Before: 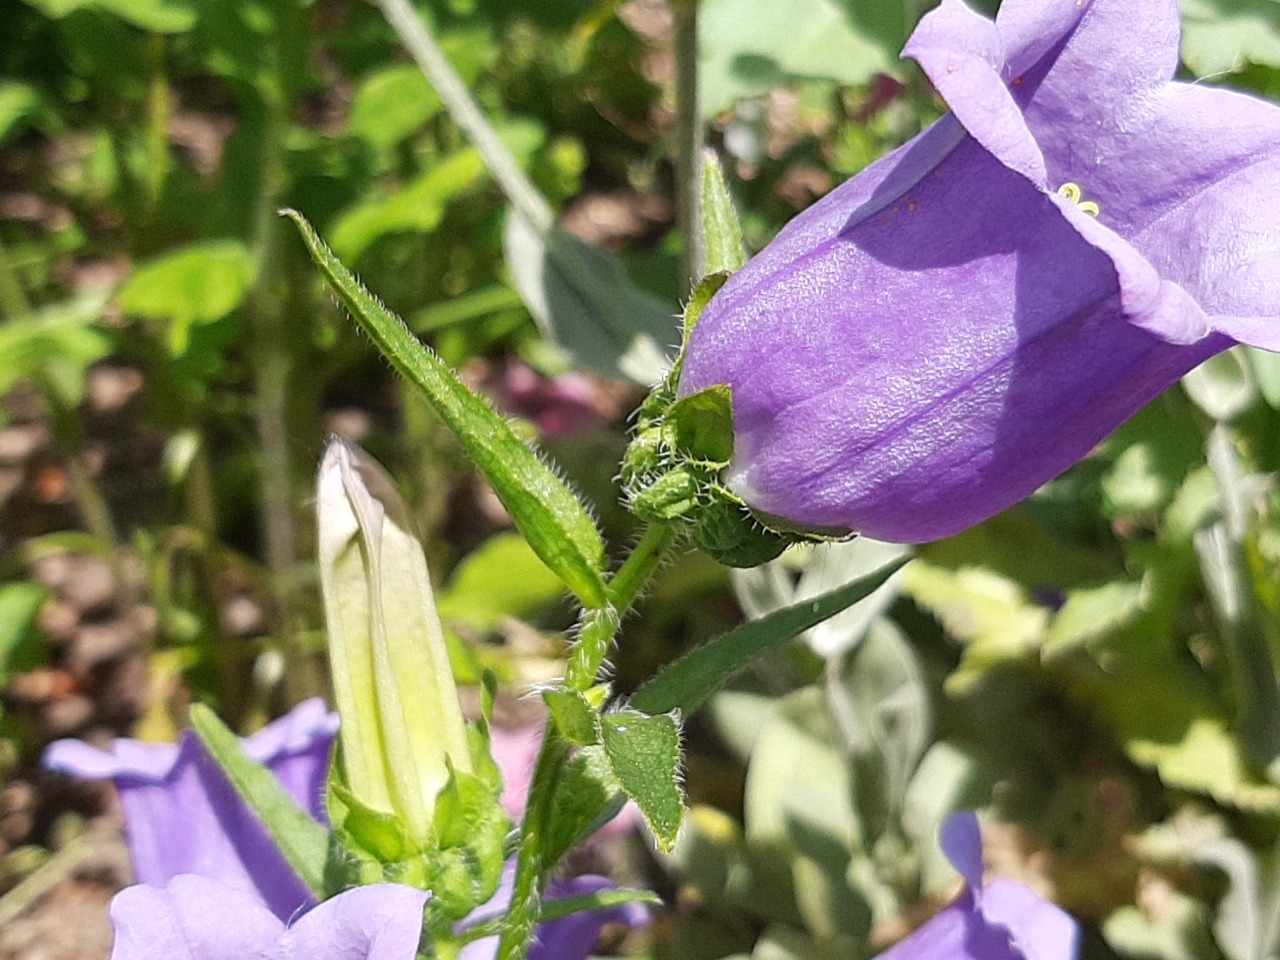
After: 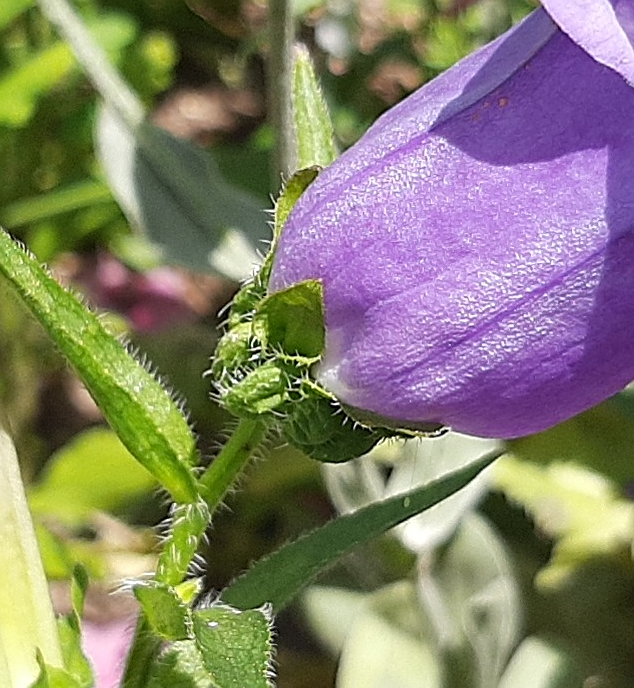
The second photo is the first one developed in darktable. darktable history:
sharpen: on, module defaults
crop: left 31.964%, top 10.998%, right 18.442%, bottom 17.32%
